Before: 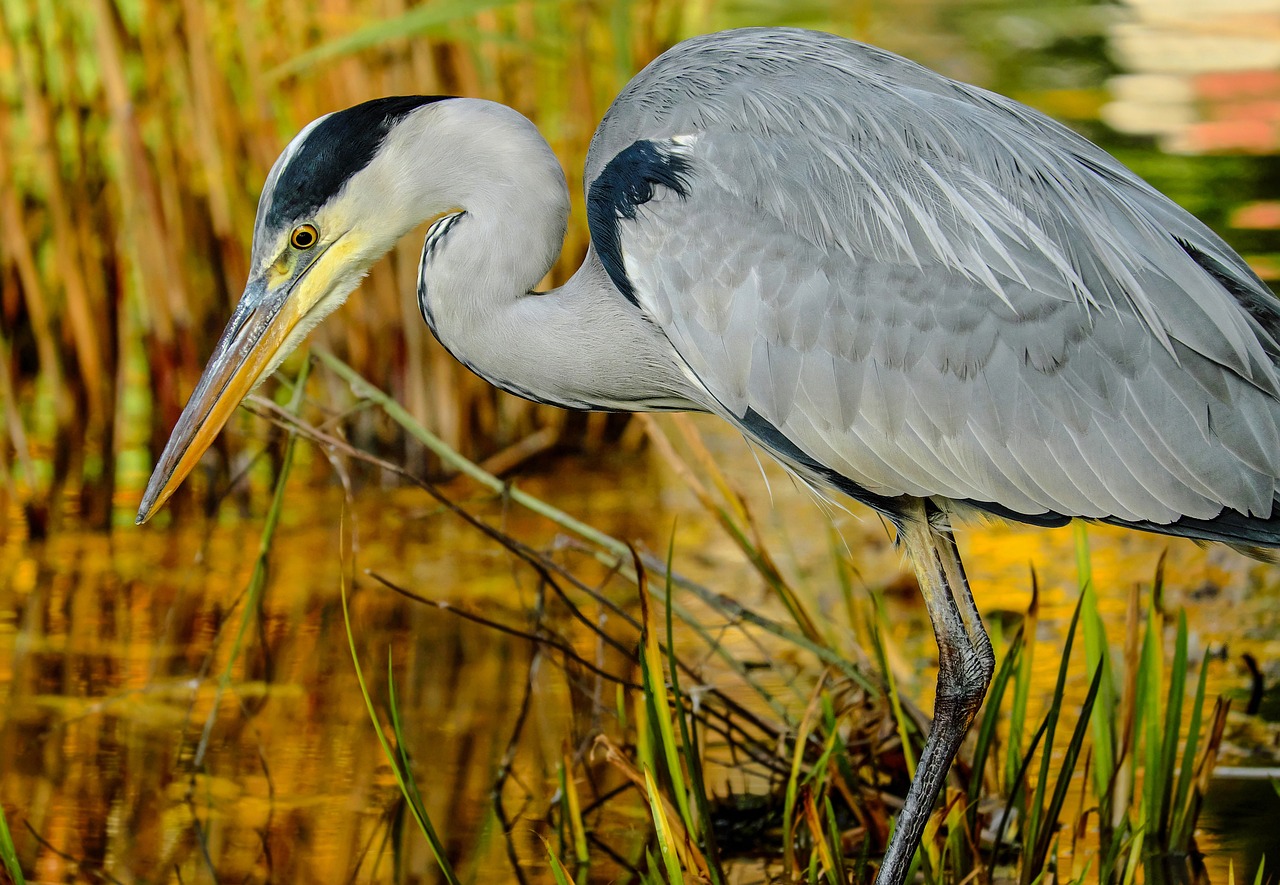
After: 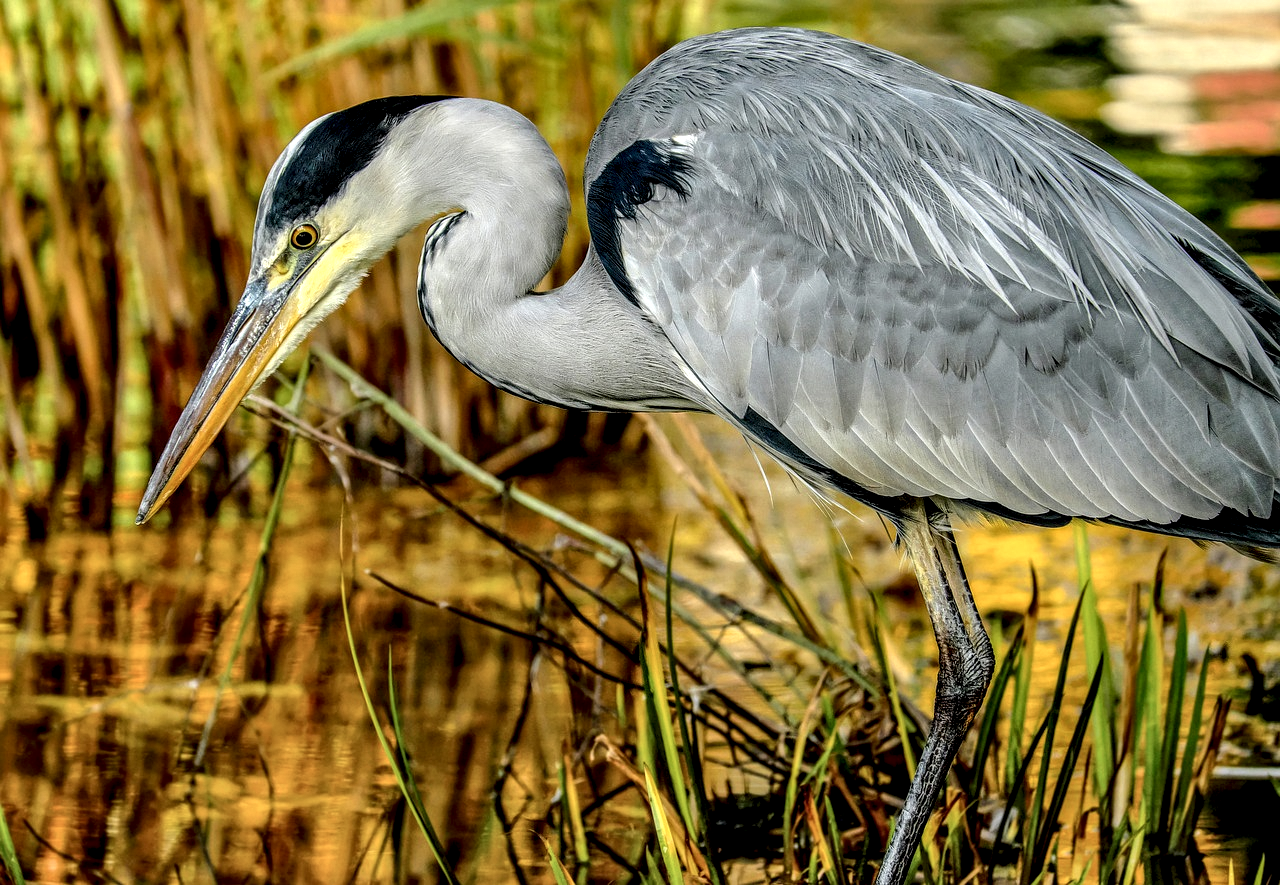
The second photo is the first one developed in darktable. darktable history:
contrast brightness saturation: saturation -0.048
local contrast: highlights 19%, detail 188%
shadows and highlights: highlights color adjustment 32.4%, soften with gaussian
